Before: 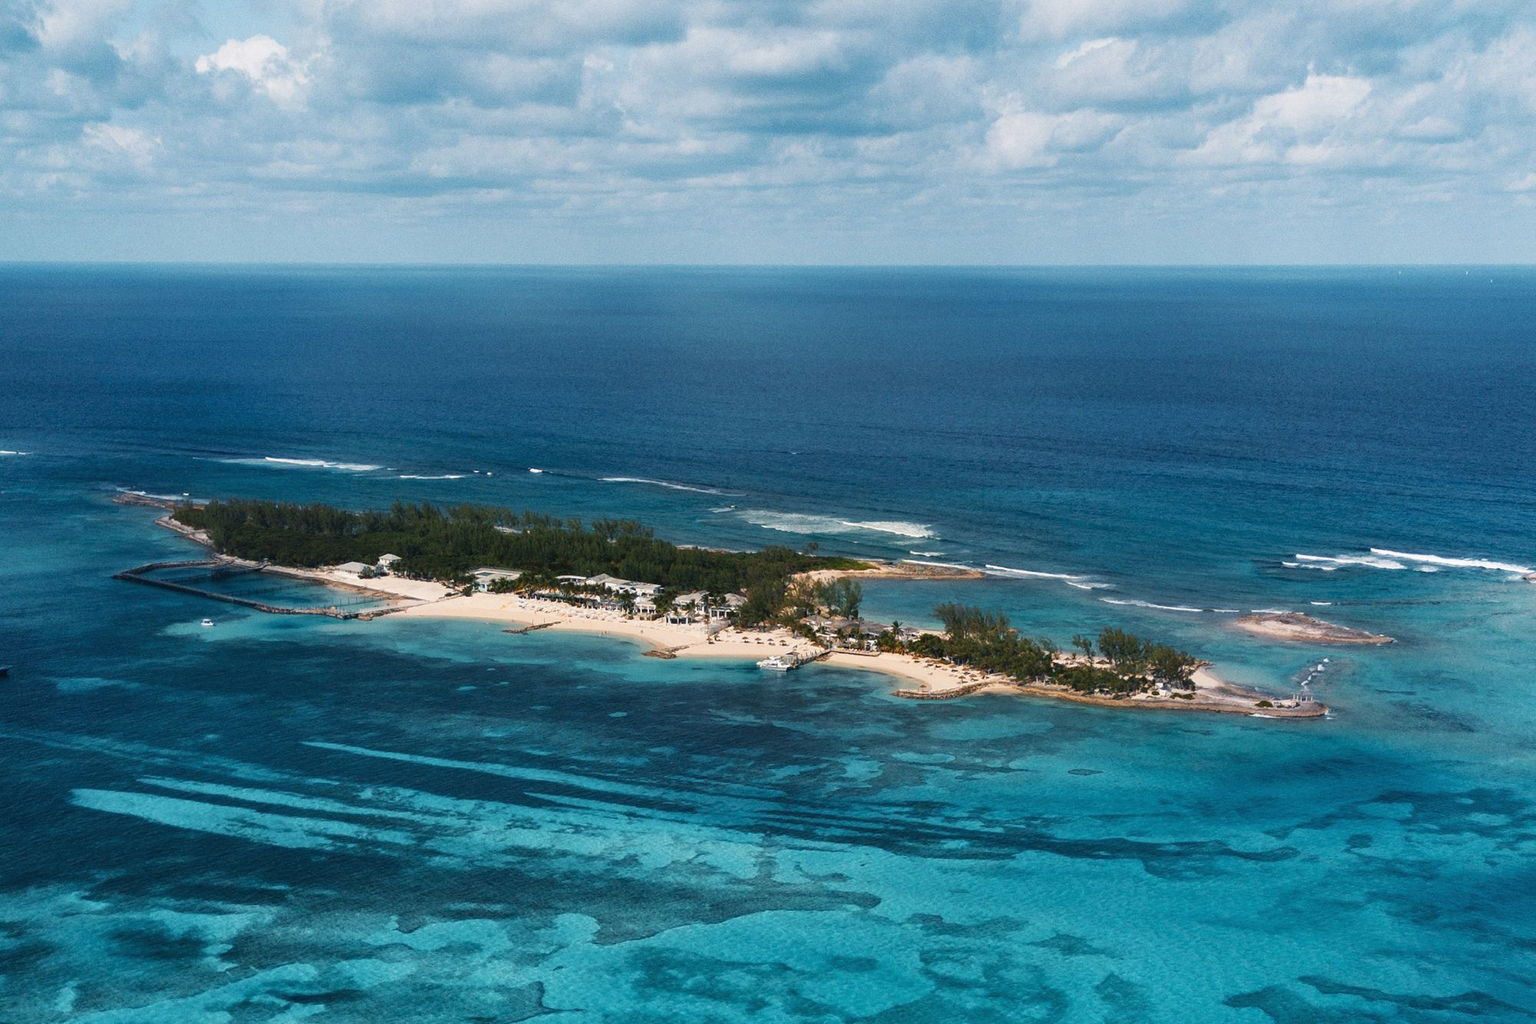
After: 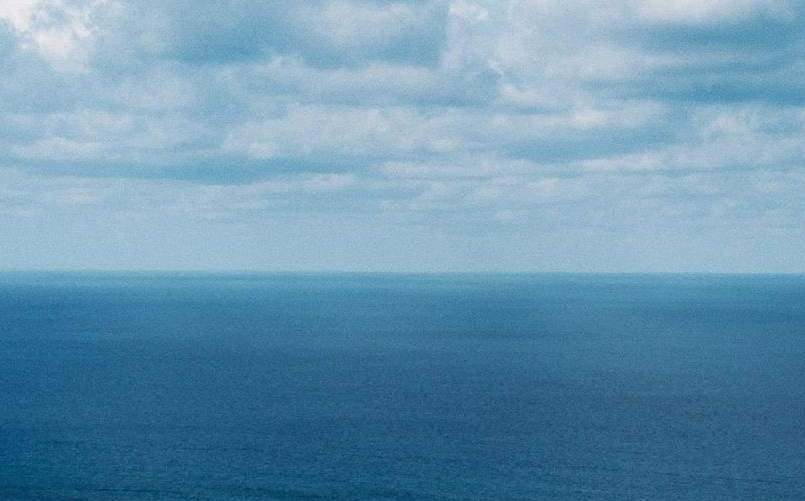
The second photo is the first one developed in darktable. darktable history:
crop: left 15.59%, top 5.437%, right 44.128%, bottom 56.922%
